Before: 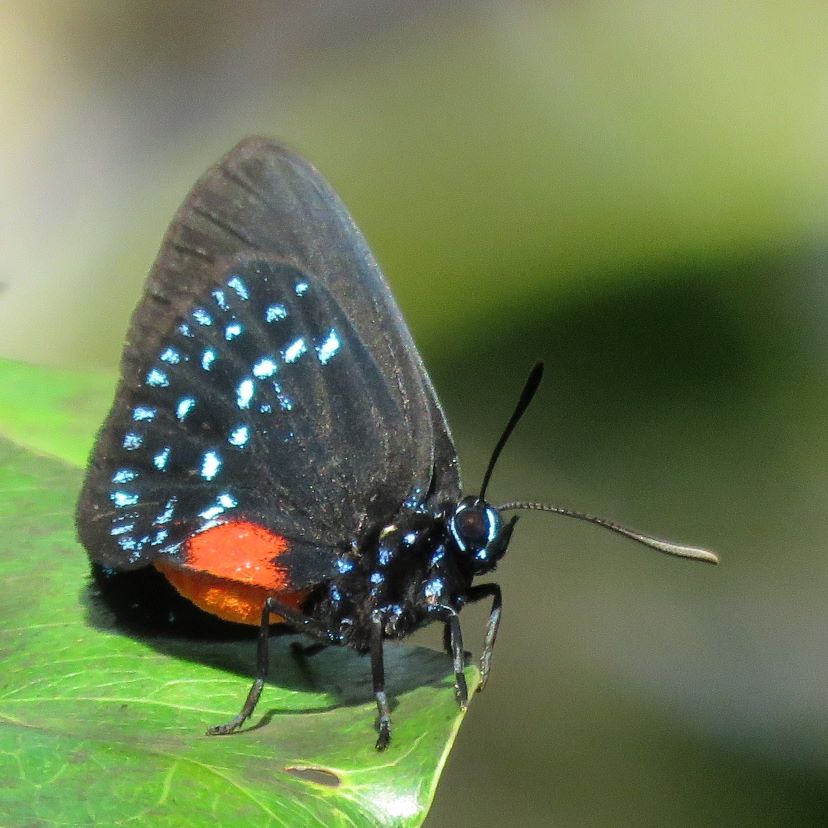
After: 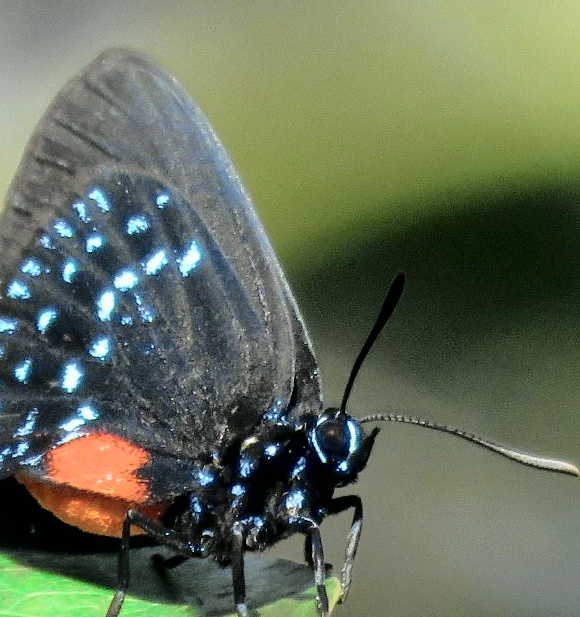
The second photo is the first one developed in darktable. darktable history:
crop and rotate: left 16.889%, top 10.695%, right 13.007%, bottom 14.678%
local contrast: mode bilateral grid, contrast 21, coarseness 50, detail 130%, midtone range 0.2
tone curve: curves: ch0 [(0, 0) (0.088, 0.042) (0.208, 0.176) (0.257, 0.267) (0.406, 0.483) (0.489, 0.556) (0.667, 0.73) (0.793, 0.851) (0.994, 0.974)]; ch1 [(0, 0) (0.161, 0.092) (0.35, 0.33) (0.392, 0.392) (0.457, 0.467) (0.505, 0.497) (0.537, 0.518) (0.553, 0.53) (0.58, 0.567) (0.739, 0.697) (1, 1)]; ch2 [(0, 0) (0.346, 0.362) (0.448, 0.419) (0.502, 0.499) (0.533, 0.517) (0.556, 0.533) (0.629, 0.619) (0.717, 0.678) (1, 1)], color space Lab, independent channels, preserve colors none
